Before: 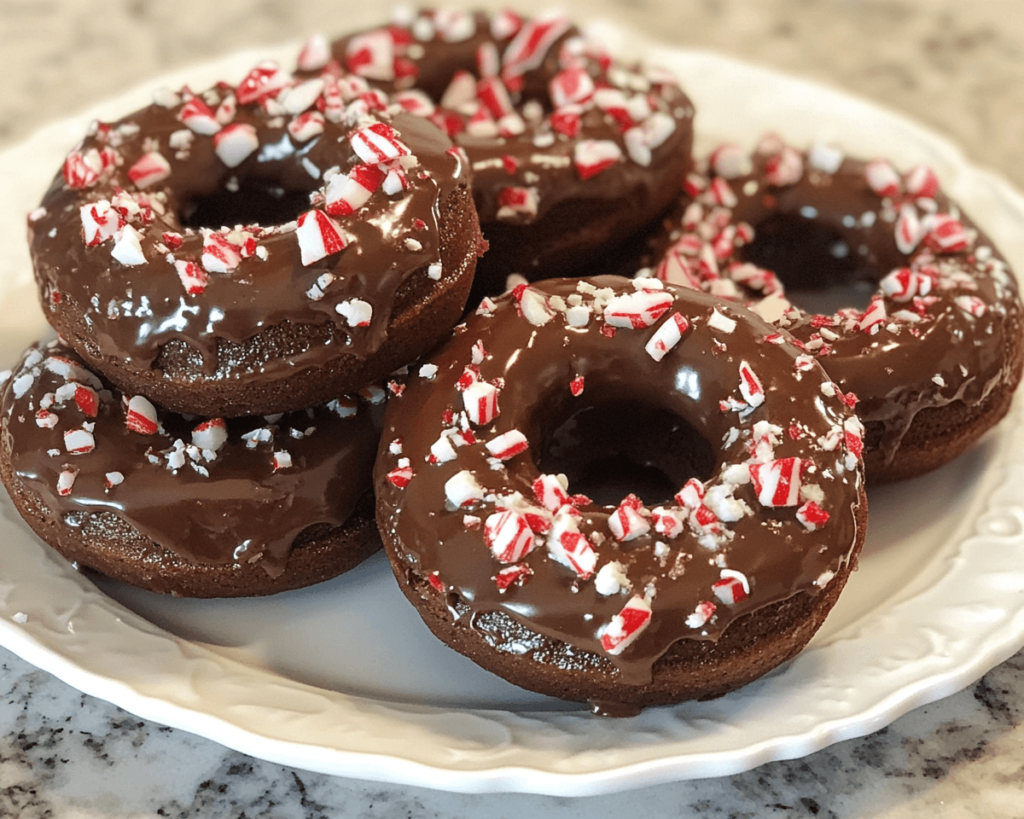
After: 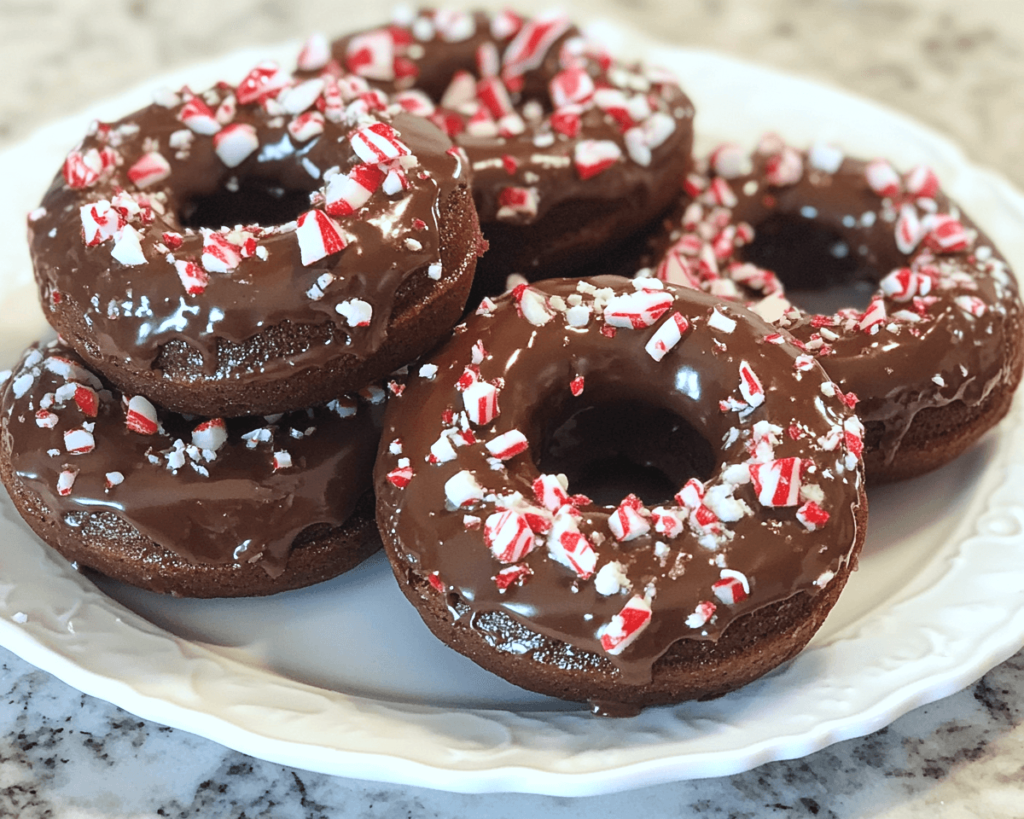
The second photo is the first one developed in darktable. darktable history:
exposure: black level correction -0.003, exposure 0.046 EV, compensate exposure bias true, compensate highlight preservation false
color calibration: illuminant custom, x 0.368, y 0.373, temperature 4340.25 K
tone curve: curves: ch0 [(0, 0) (0.003, 0.003) (0.011, 0.012) (0.025, 0.026) (0.044, 0.047) (0.069, 0.073) (0.1, 0.105) (0.136, 0.143) (0.177, 0.187) (0.224, 0.237) (0.277, 0.293) (0.335, 0.354) (0.399, 0.422) (0.468, 0.495) (0.543, 0.574) (0.623, 0.659) (0.709, 0.749) (0.801, 0.846) (0.898, 0.932) (1, 1)], color space Lab, linked channels, preserve colors none
